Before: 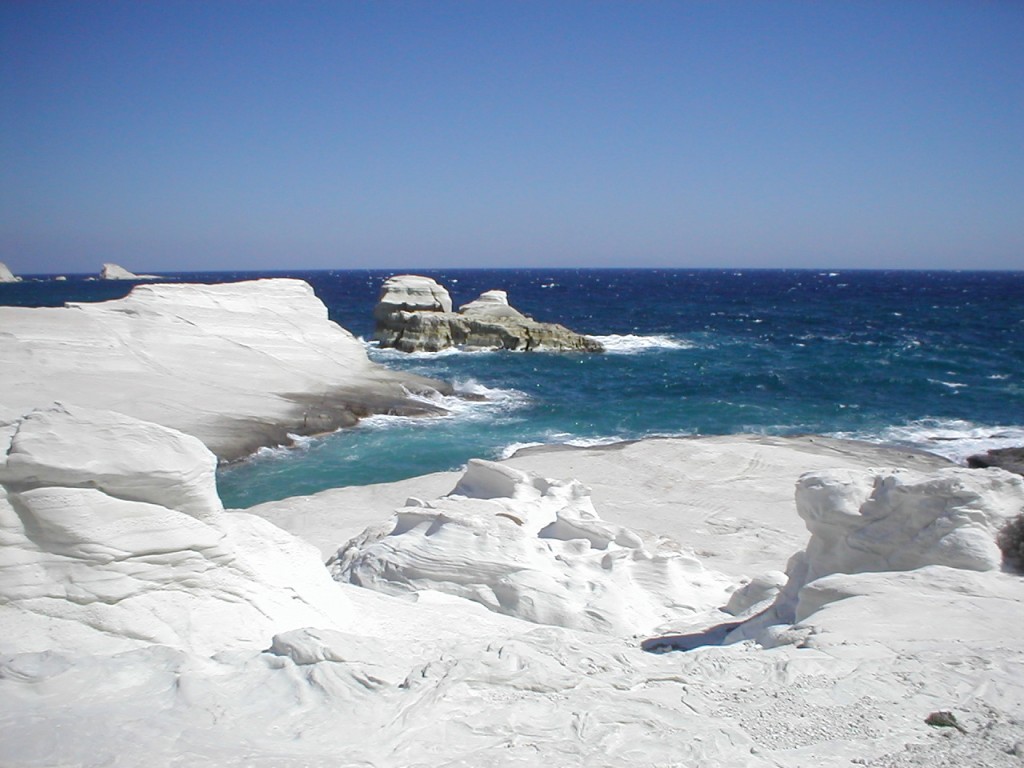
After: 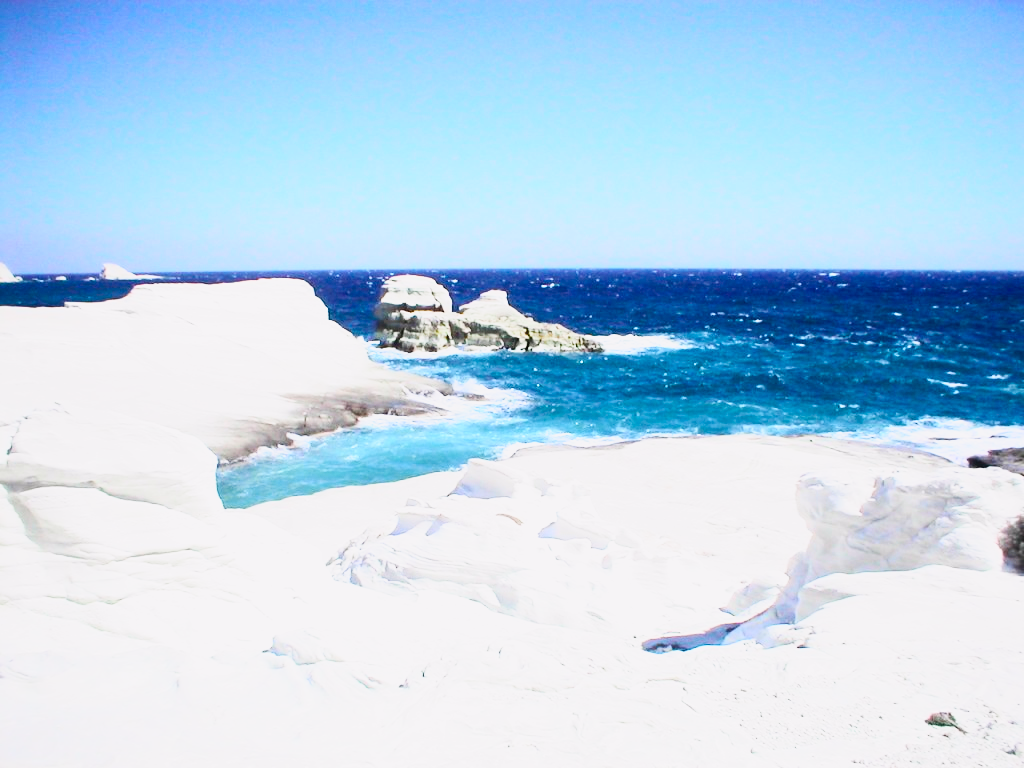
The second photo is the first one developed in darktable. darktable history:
exposure: black level correction 0.001, exposure -0.122 EV, compensate highlight preservation false
base curve: curves: ch0 [(0, 0) (0.018, 0.026) (0.143, 0.37) (0.33, 0.731) (0.458, 0.853) (0.735, 0.965) (0.905, 0.986) (1, 1)], preserve colors none
tone curve: curves: ch0 [(0, 0.001) (0.139, 0.096) (0.311, 0.278) (0.495, 0.531) (0.718, 0.816) (0.841, 0.909) (1, 0.967)]; ch1 [(0, 0) (0.272, 0.249) (0.388, 0.385) (0.469, 0.456) (0.495, 0.497) (0.538, 0.554) (0.578, 0.605) (0.707, 0.778) (1, 1)]; ch2 [(0, 0) (0.125, 0.089) (0.353, 0.329) (0.443, 0.408) (0.502, 0.499) (0.557, 0.542) (0.608, 0.635) (1, 1)], color space Lab, independent channels, preserve colors none
